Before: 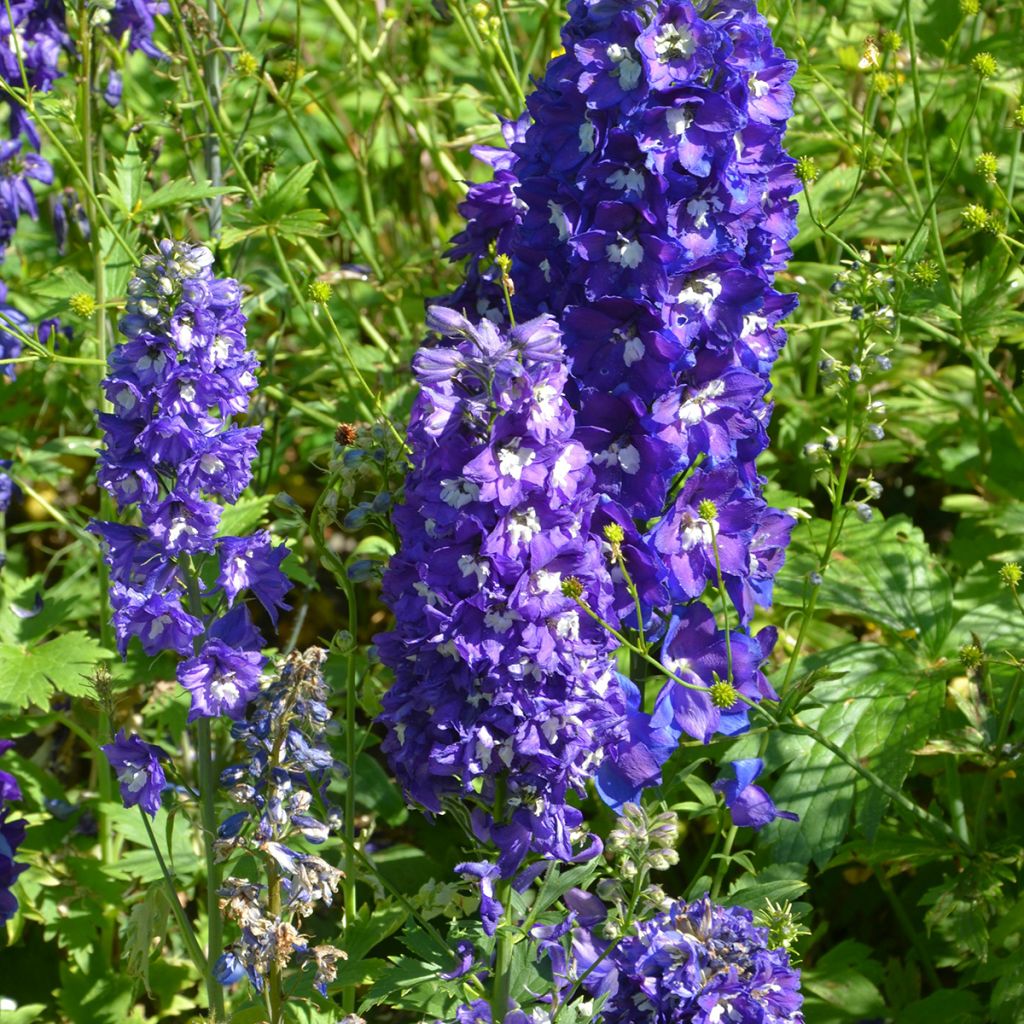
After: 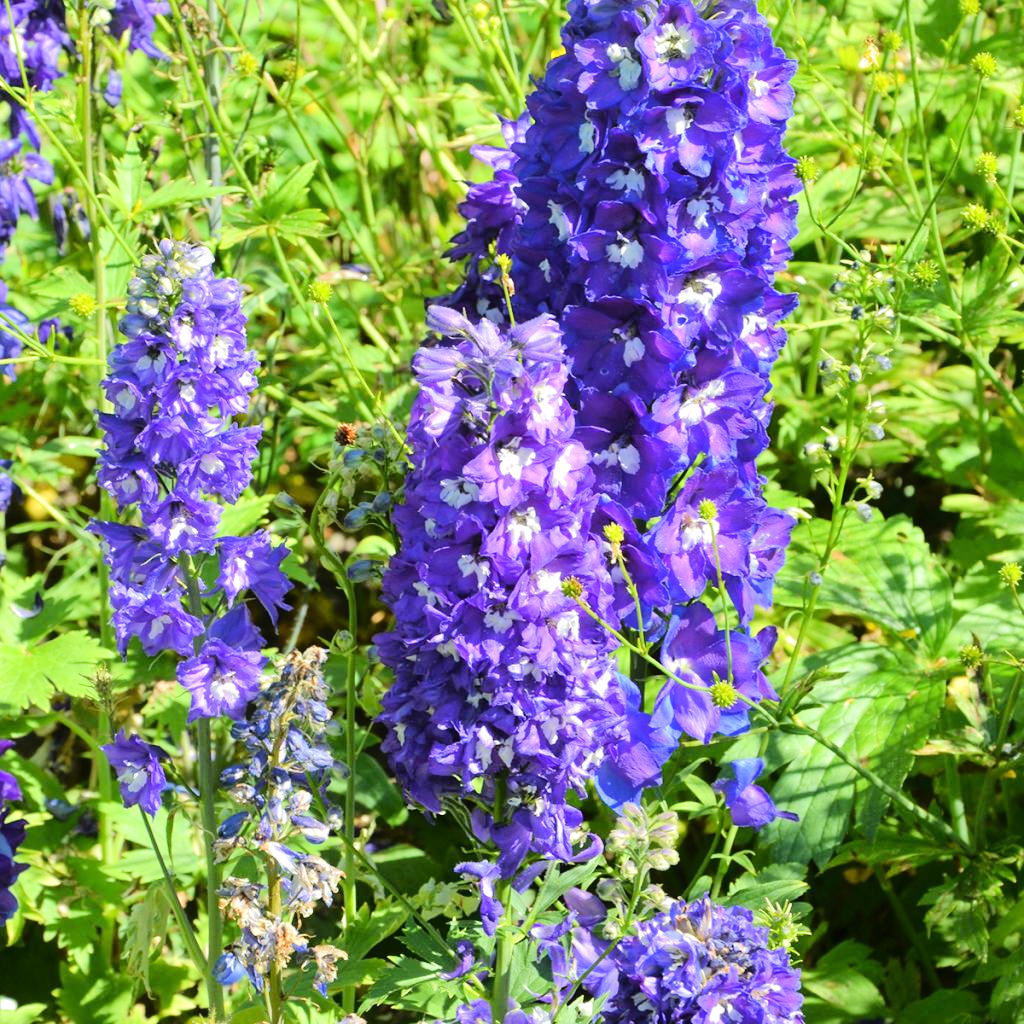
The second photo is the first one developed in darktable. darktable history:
tone equalizer: -7 EV 0.147 EV, -6 EV 0.599 EV, -5 EV 1.16 EV, -4 EV 1.3 EV, -3 EV 1.18 EV, -2 EV 0.6 EV, -1 EV 0.157 EV, edges refinement/feathering 500, mask exposure compensation -1.57 EV, preserve details no
